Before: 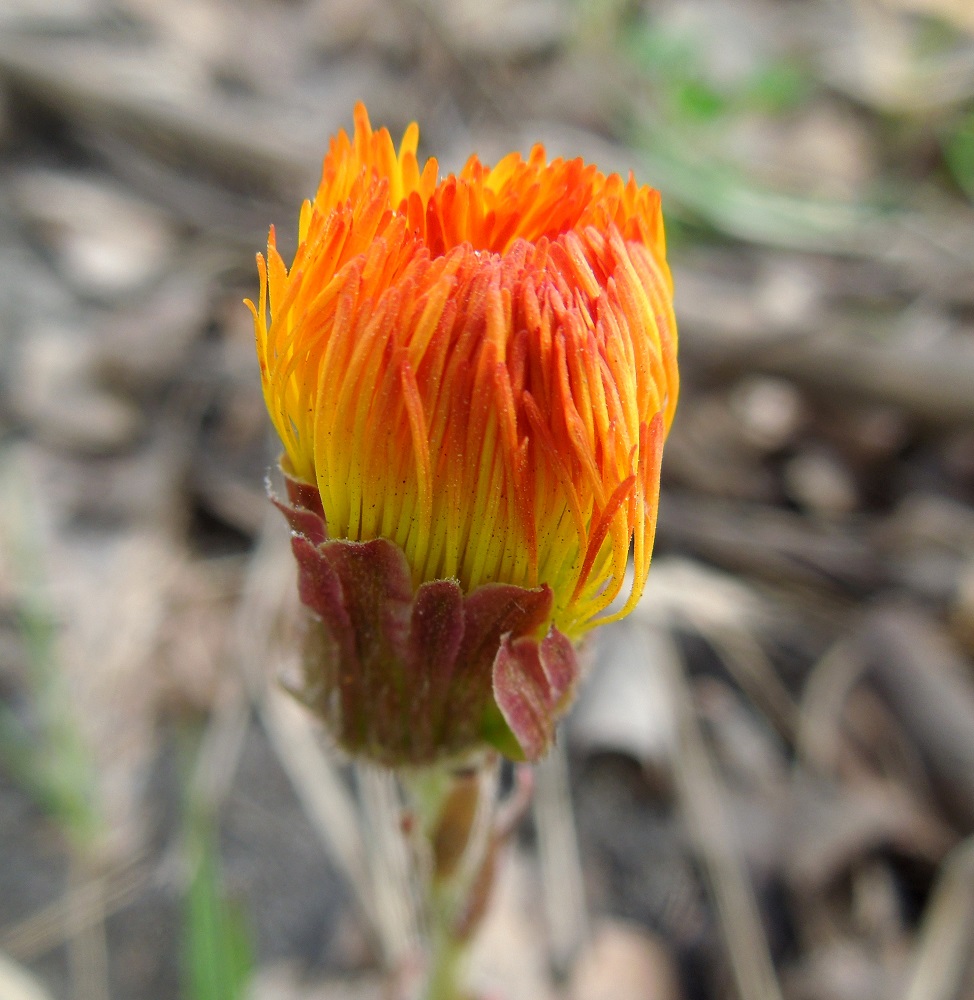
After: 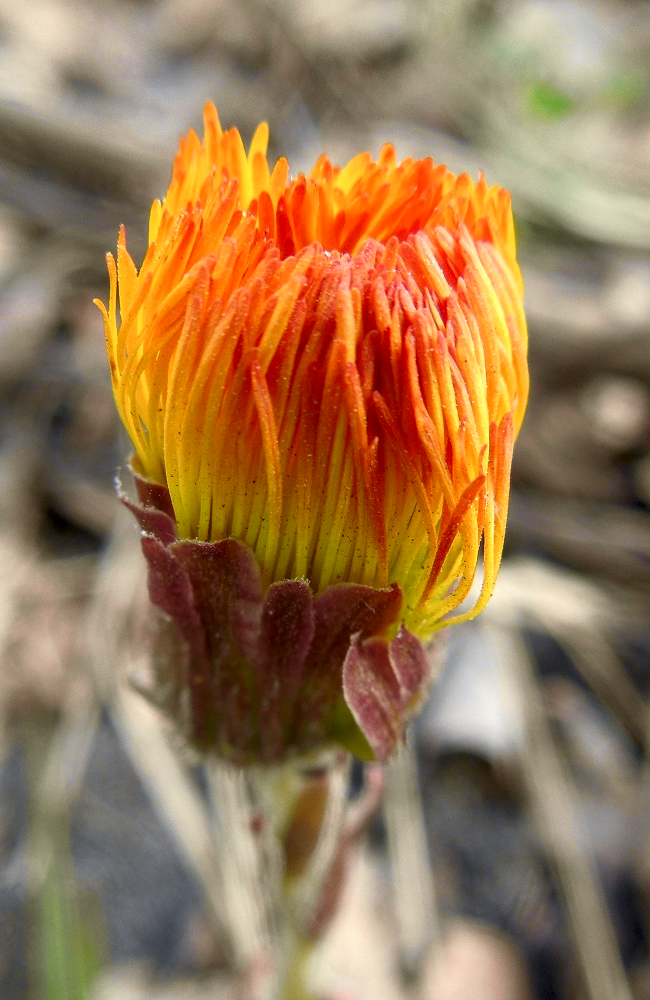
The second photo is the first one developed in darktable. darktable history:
contrast brightness saturation: contrast 0.143
crop: left 15.409%, right 17.815%
tone curve: curves: ch0 [(0, 0) (0.15, 0.17) (0.452, 0.437) (0.611, 0.588) (0.751, 0.749) (1, 1)]; ch1 [(0, 0) (0.325, 0.327) (0.412, 0.45) (0.453, 0.484) (0.5, 0.501) (0.541, 0.55) (0.617, 0.612) (0.695, 0.697) (1, 1)]; ch2 [(0, 0) (0.386, 0.397) (0.452, 0.459) (0.505, 0.498) (0.524, 0.547) (0.574, 0.566) (0.633, 0.641) (1, 1)], color space Lab, independent channels, preserve colors none
shadows and highlights: shadows -24.3, highlights 48.47, soften with gaussian
local contrast: detail 130%
